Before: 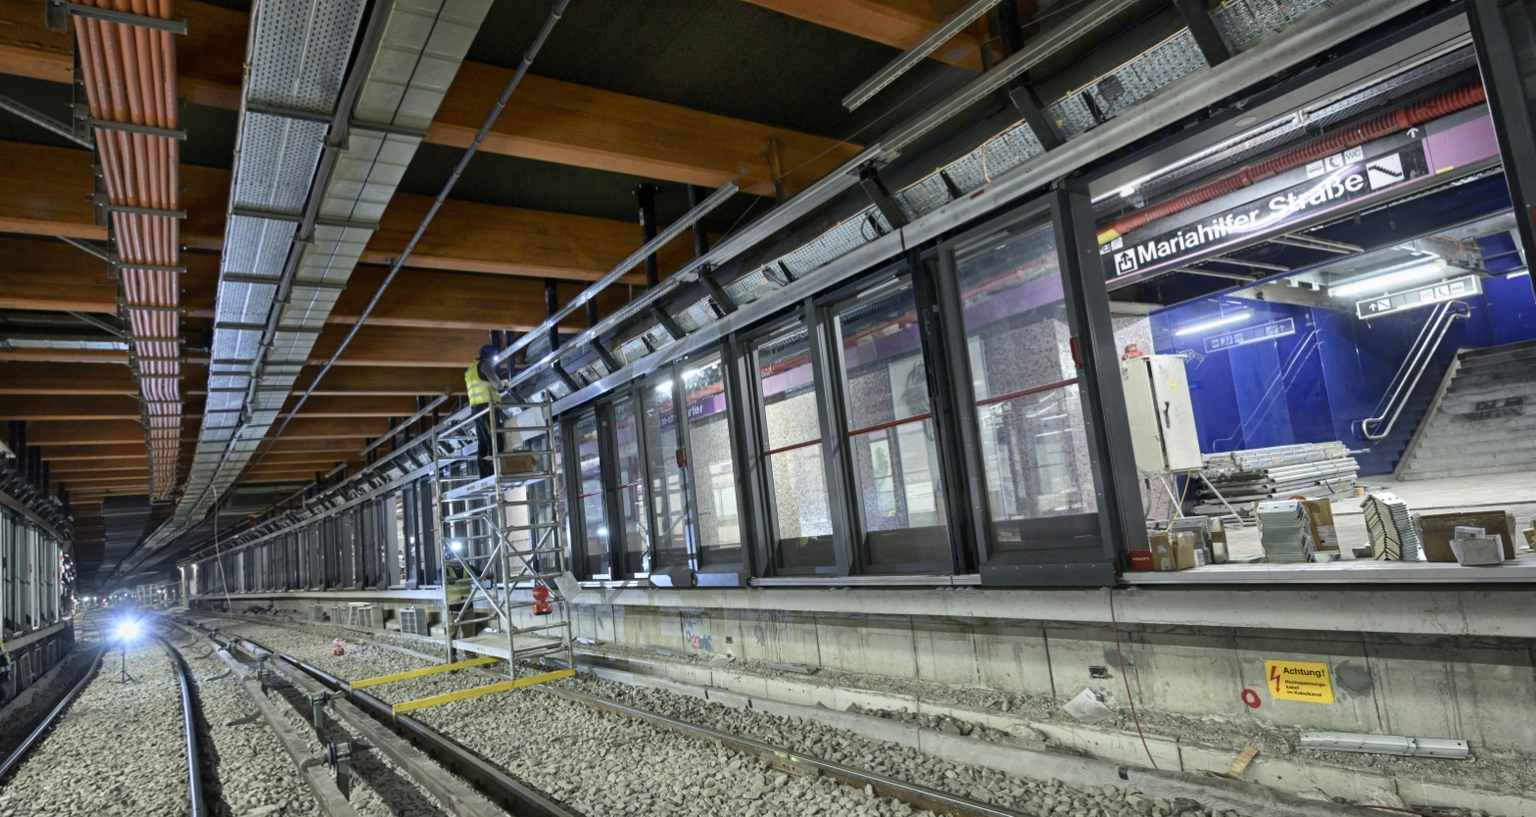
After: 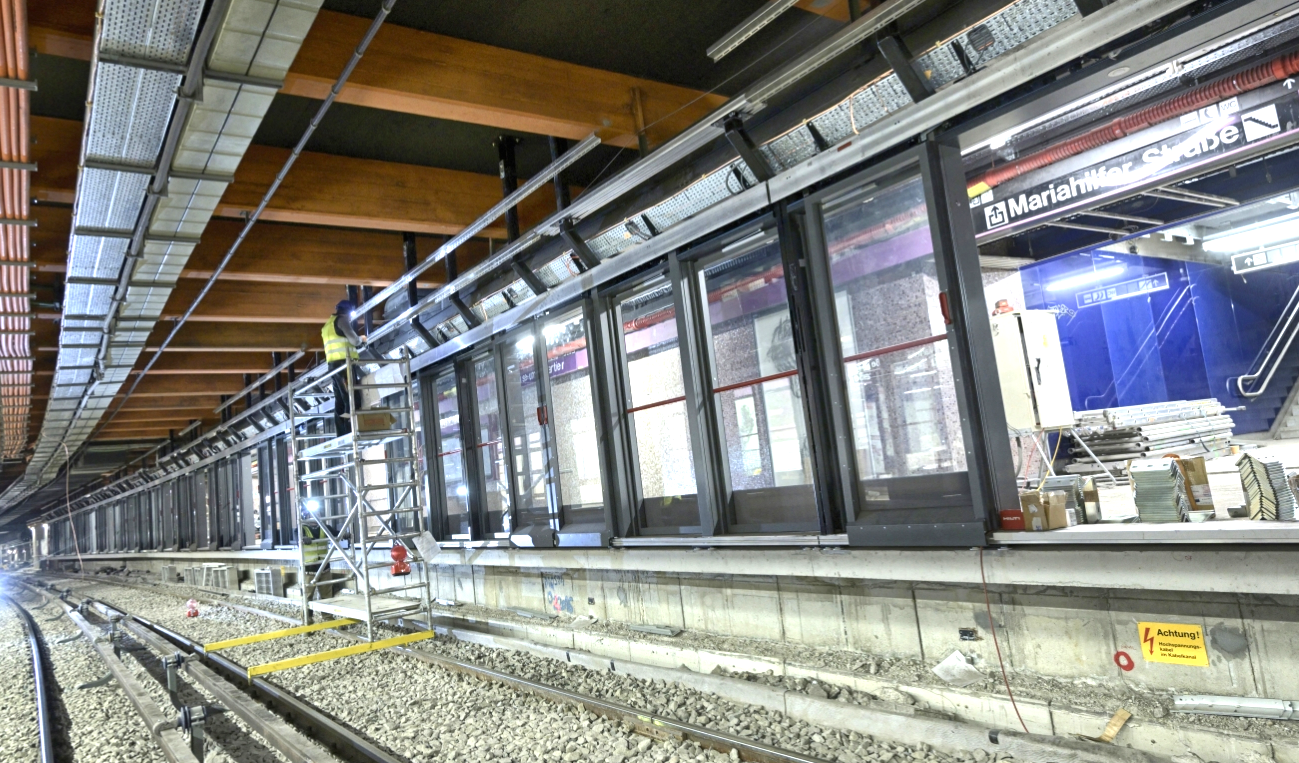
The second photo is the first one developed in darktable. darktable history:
crop: left 9.807%, top 6.259%, right 7.334%, bottom 2.177%
exposure: black level correction 0, exposure 0.9 EV, compensate highlight preservation false
